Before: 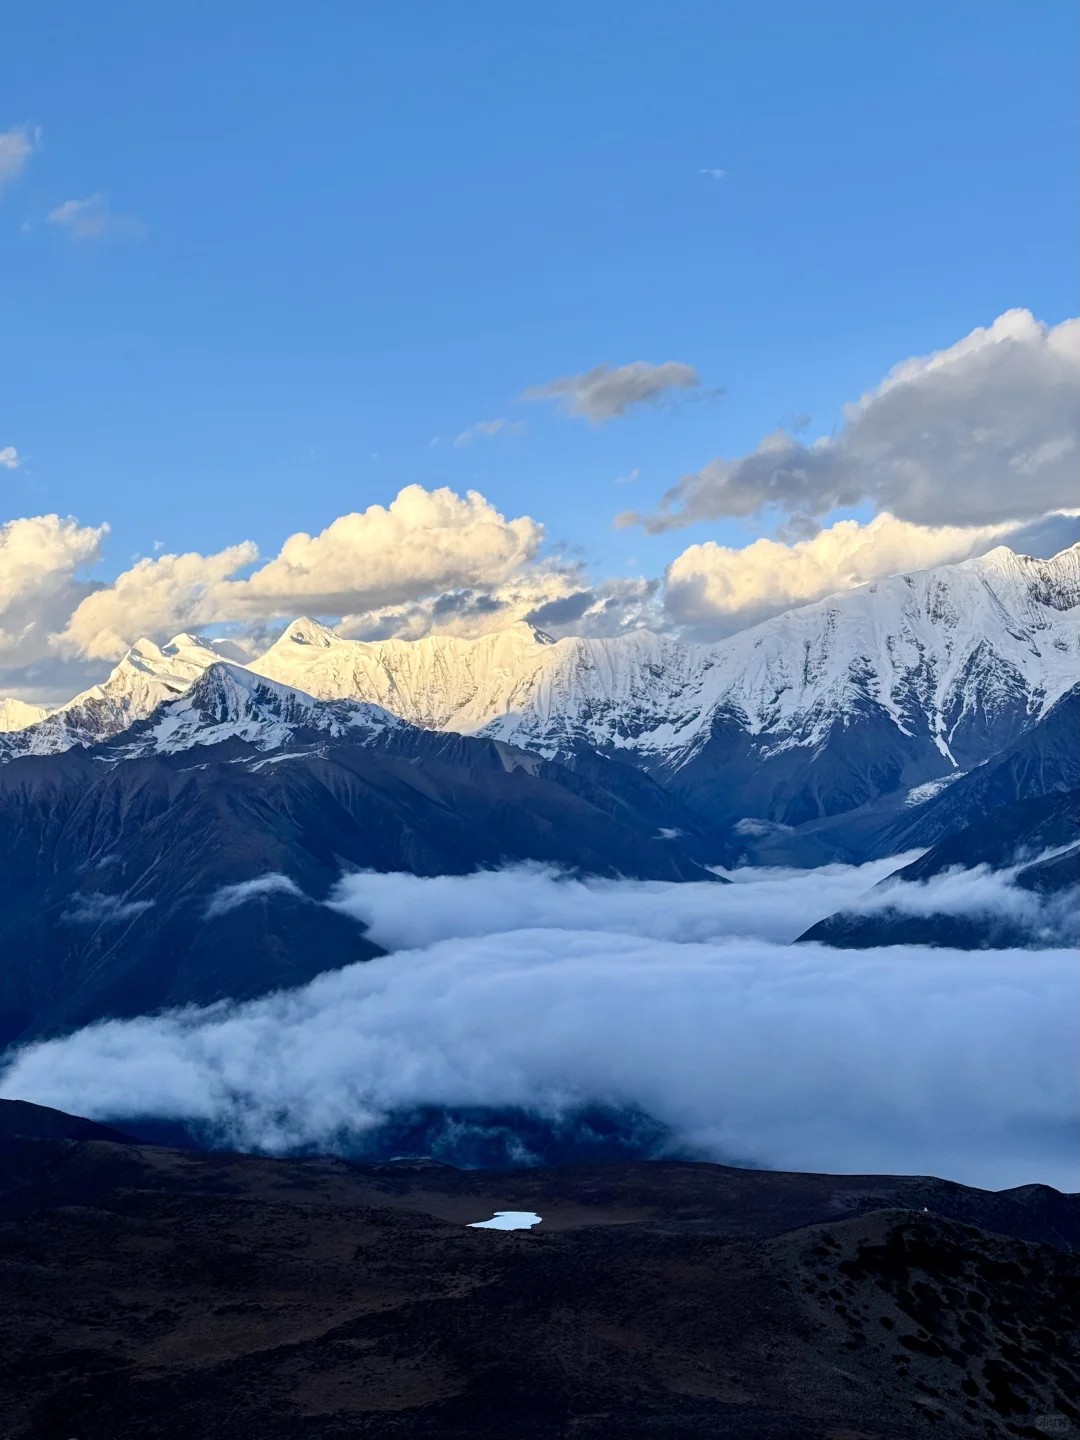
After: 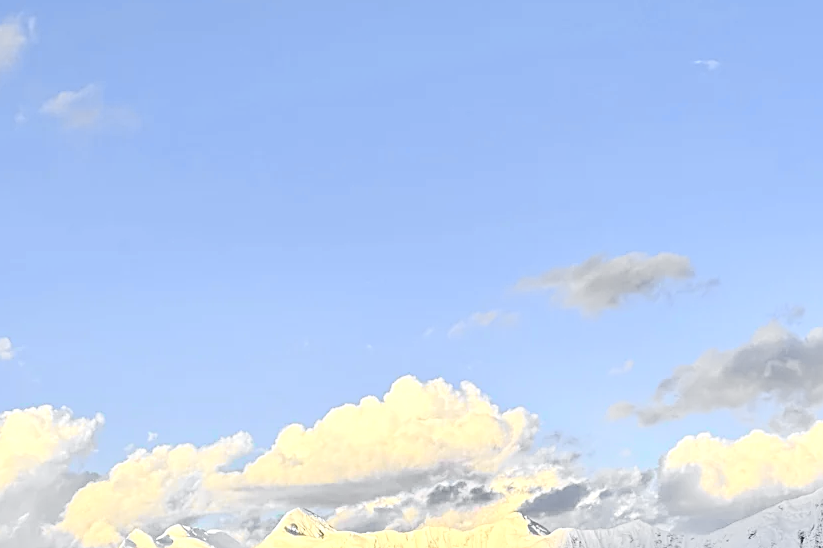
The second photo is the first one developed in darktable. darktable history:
sharpen: on, module defaults
crop: left 0.579%, top 7.627%, right 23.167%, bottom 54.275%
tone curve: curves: ch0 [(0, 0) (0.071, 0.047) (0.266, 0.26) (0.491, 0.552) (0.753, 0.818) (1, 0.983)]; ch1 [(0, 0) (0.346, 0.307) (0.408, 0.369) (0.463, 0.443) (0.482, 0.493) (0.502, 0.5) (0.517, 0.518) (0.546, 0.587) (0.588, 0.643) (0.651, 0.709) (1, 1)]; ch2 [(0, 0) (0.346, 0.34) (0.434, 0.46) (0.485, 0.494) (0.5, 0.494) (0.517, 0.503) (0.535, 0.545) (0.583, 0.634) (0.625, 0.686) (1, 1)], color space Lab, independent channels, preserve colors none
exposure: exposure 0.375 EV, compensate highlight preservation false
contrast brightness saturation: contrast 0.1, saturation -0.3
